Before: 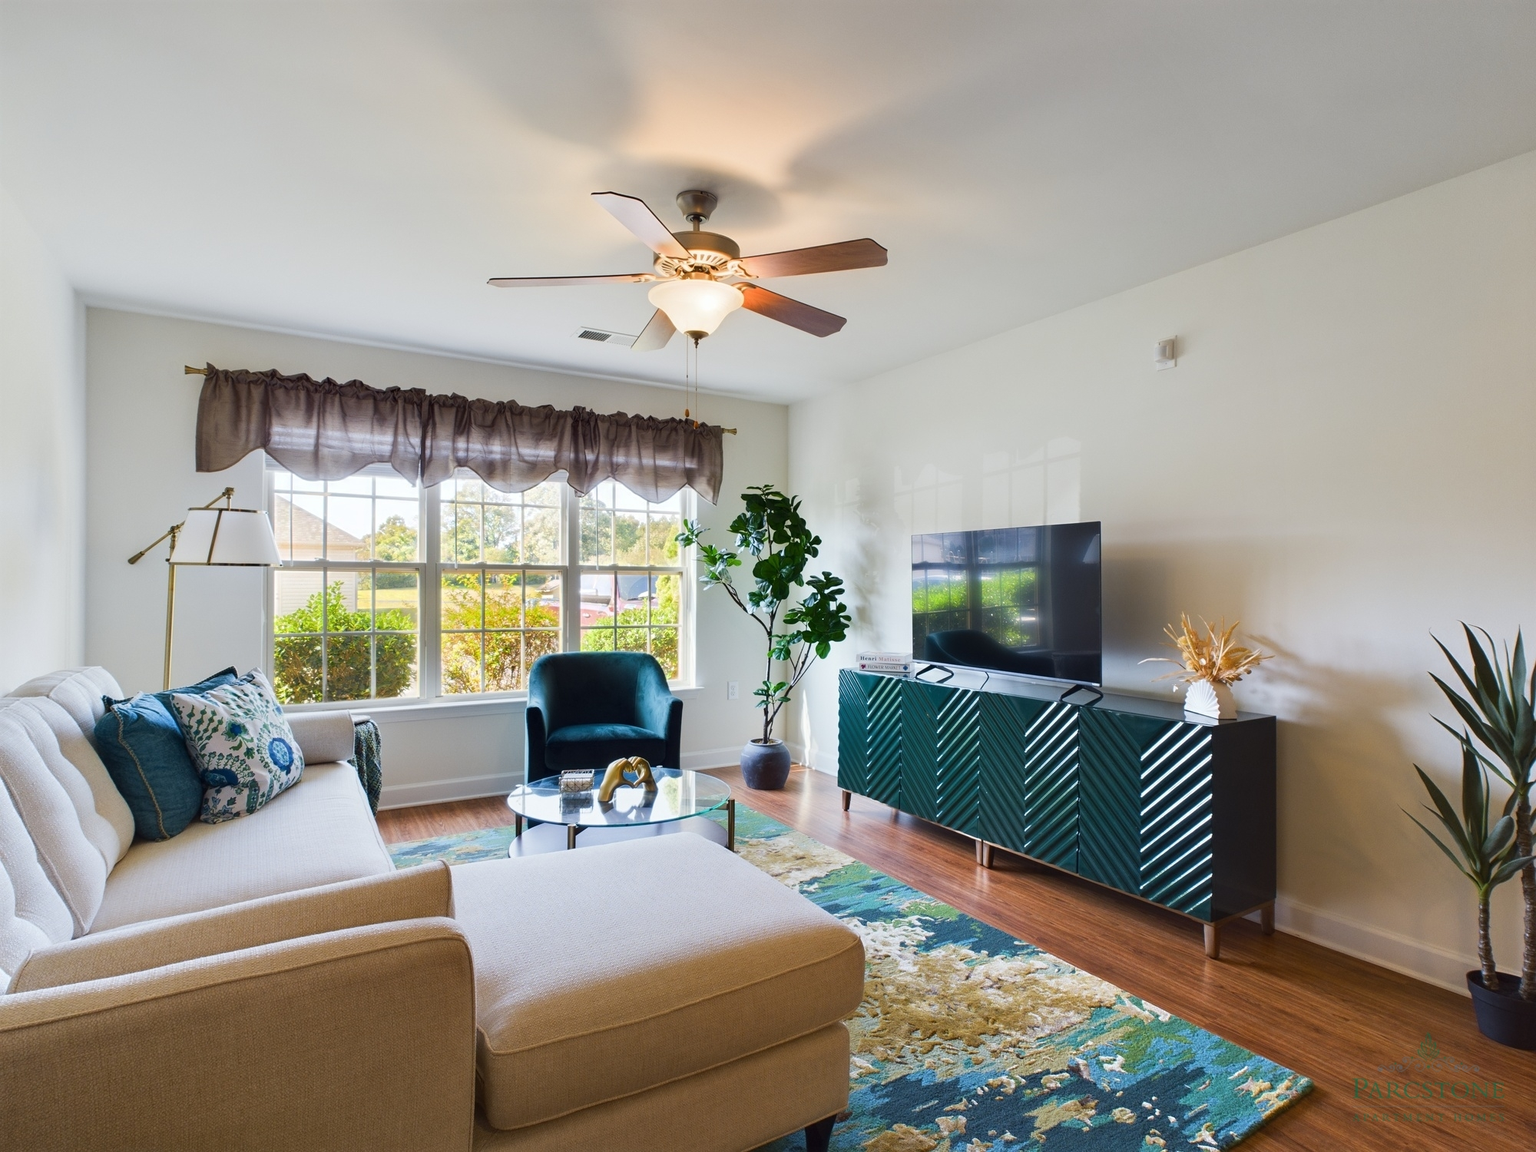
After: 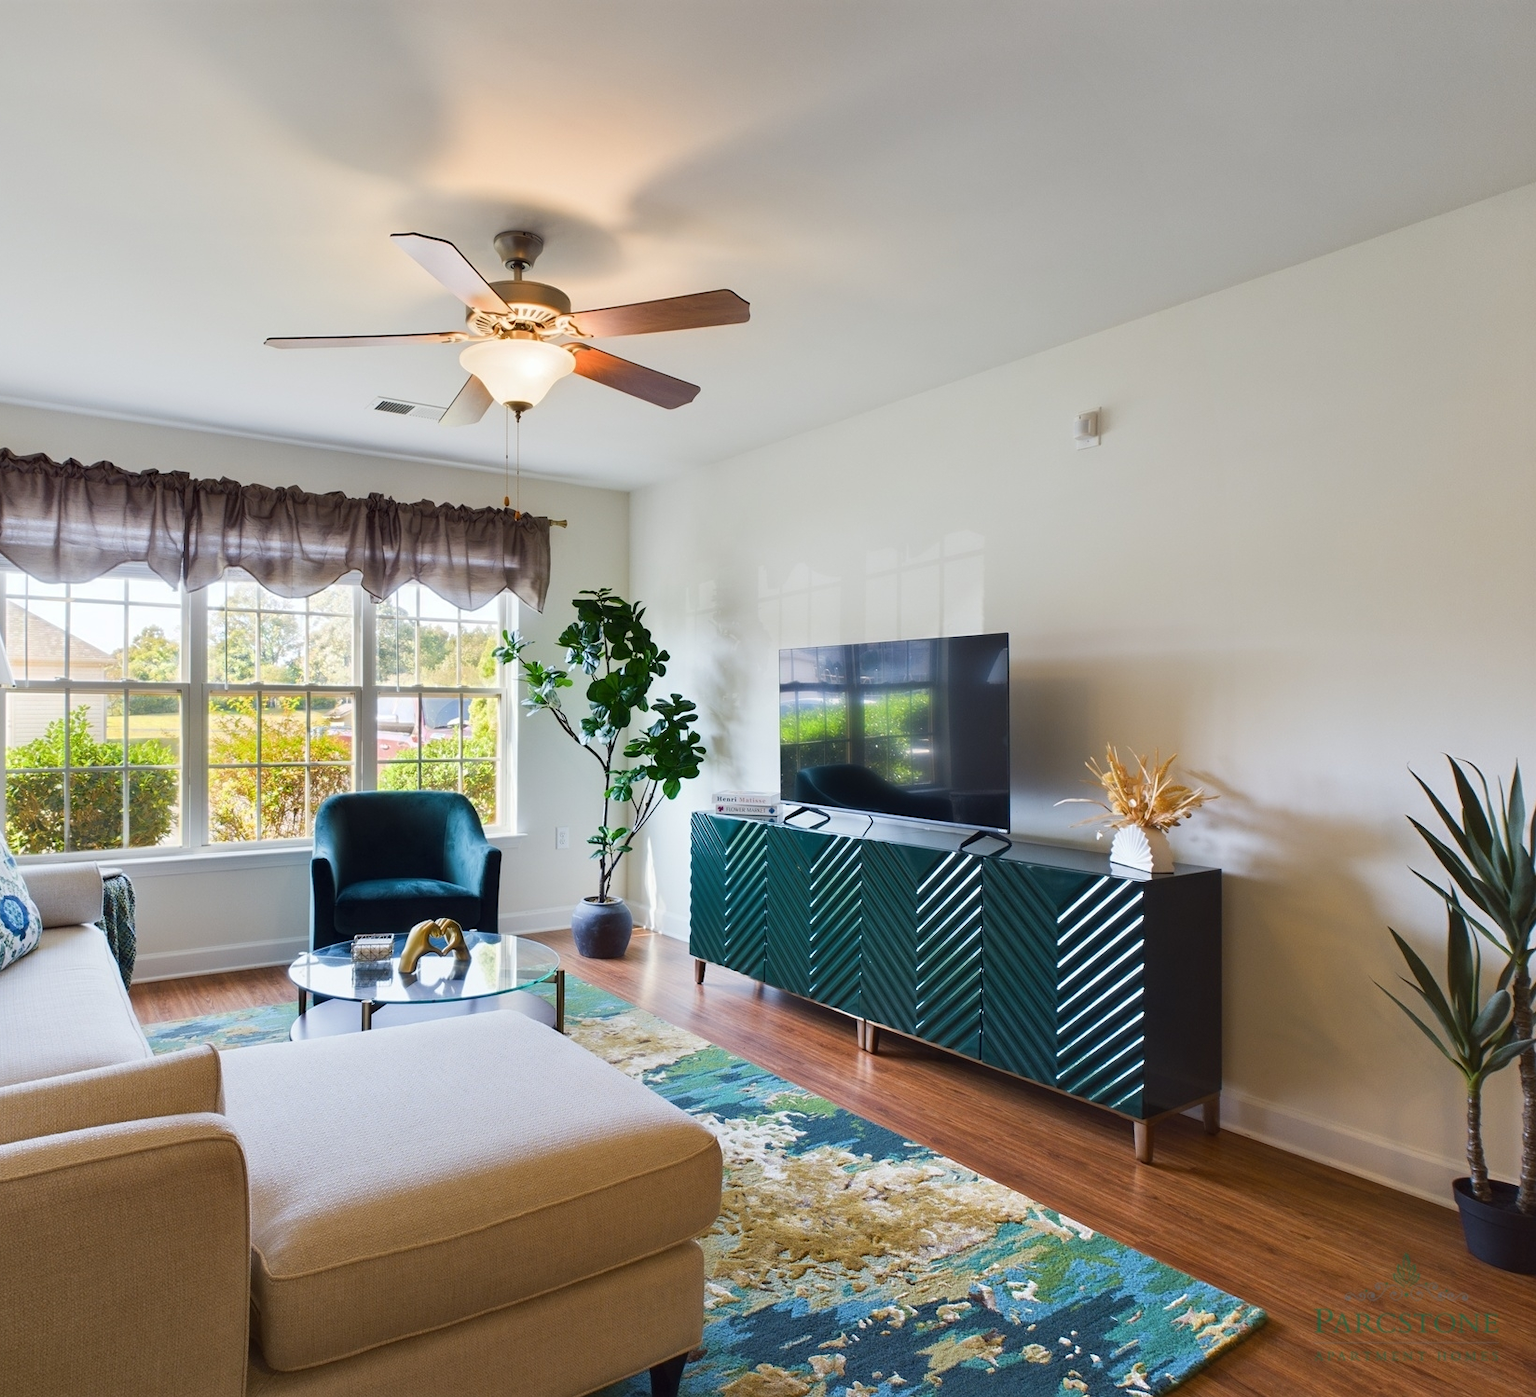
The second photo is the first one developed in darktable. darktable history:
crop: left 17.582%, bottom 0.031%
